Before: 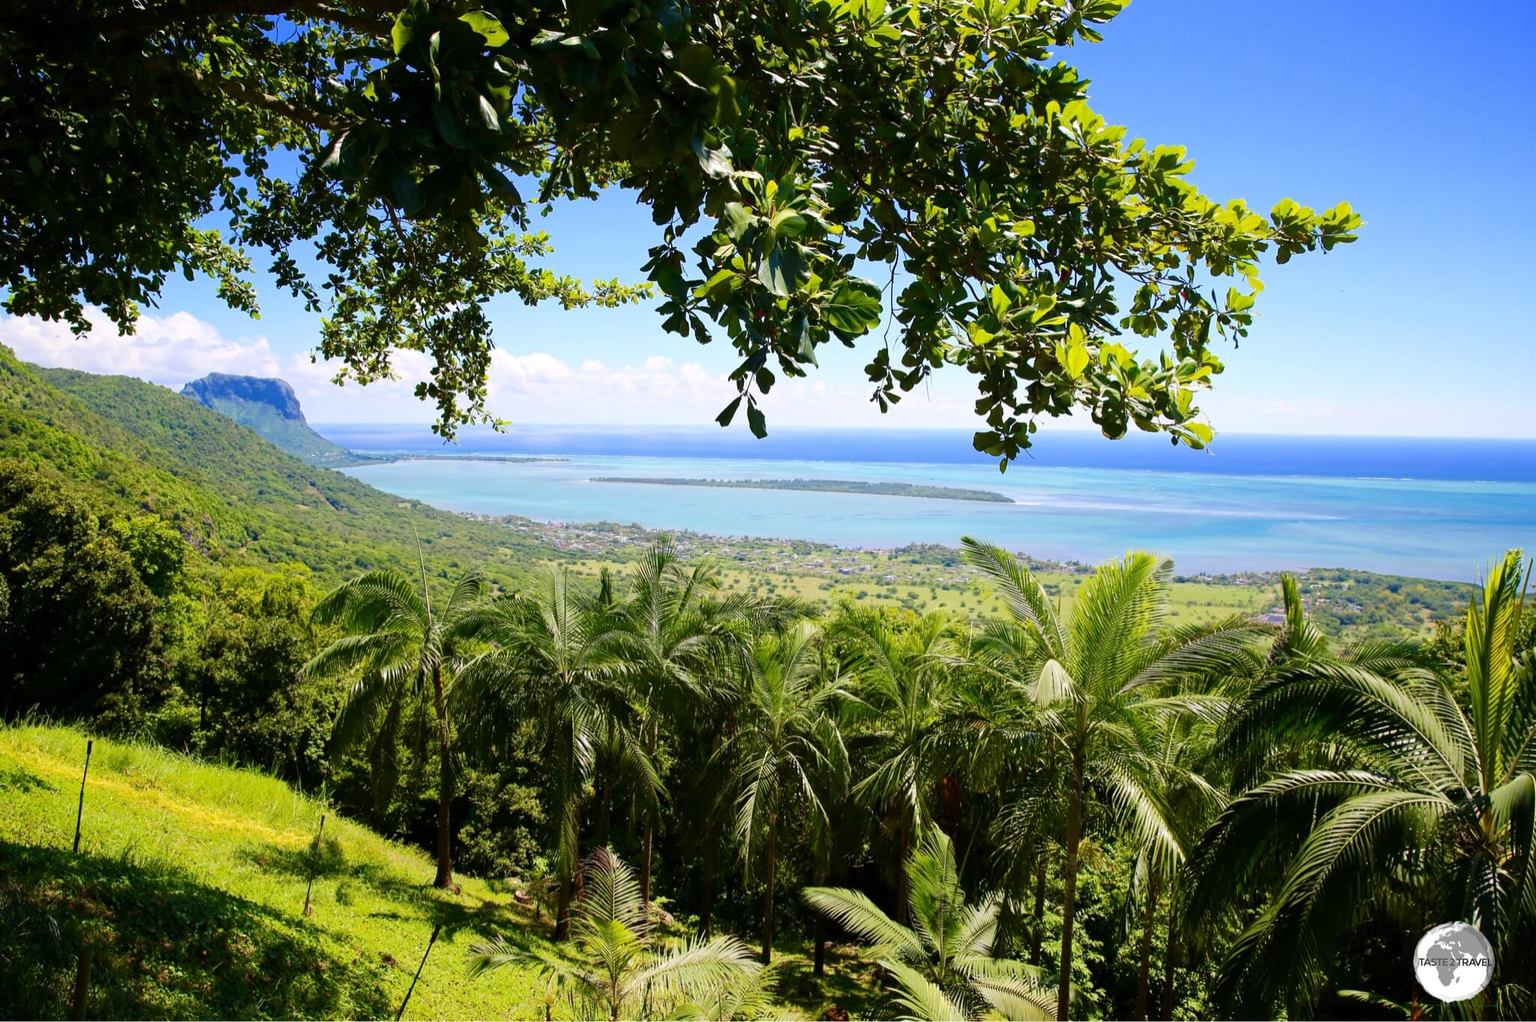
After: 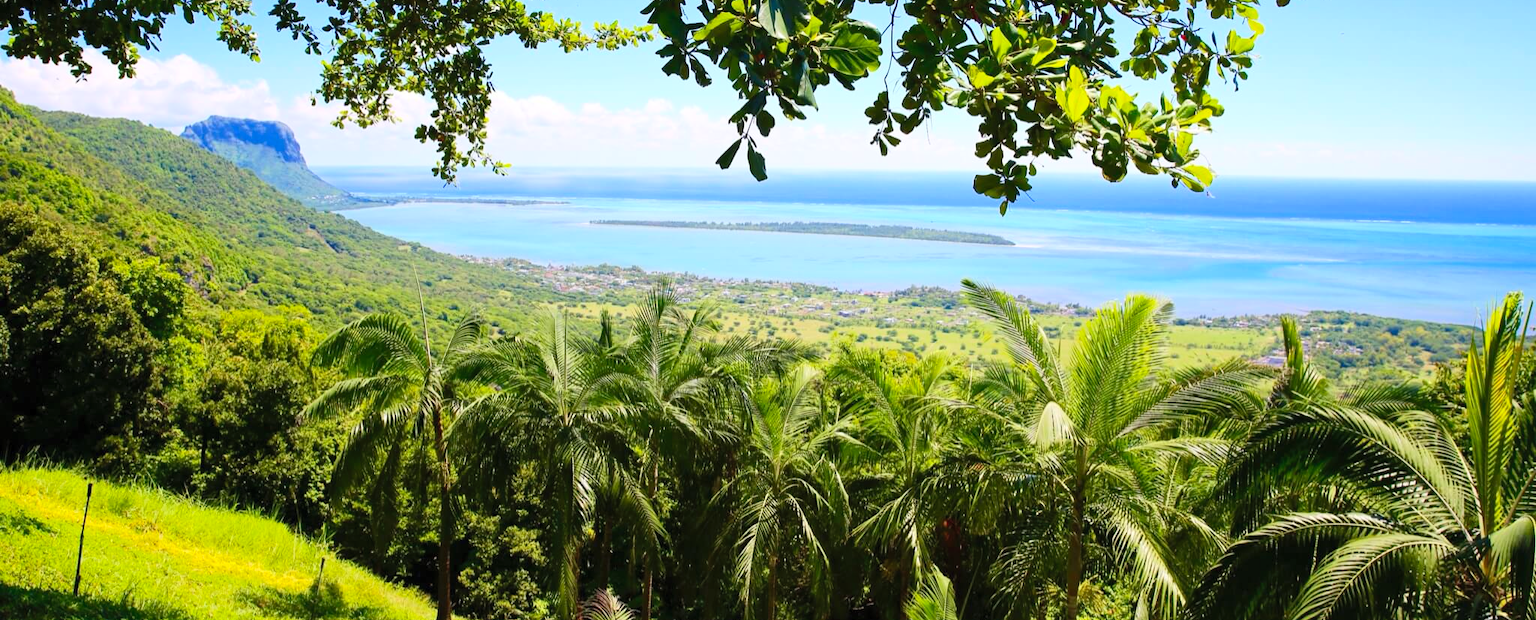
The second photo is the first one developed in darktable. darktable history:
shadows and highlights: shadows 25.4, highlights -25.87
crop and rotate: top 25.25%, bottom 13.973%
contrast brightness saturation: contrast 0.201, brightness 0.16, saturation 0.215
